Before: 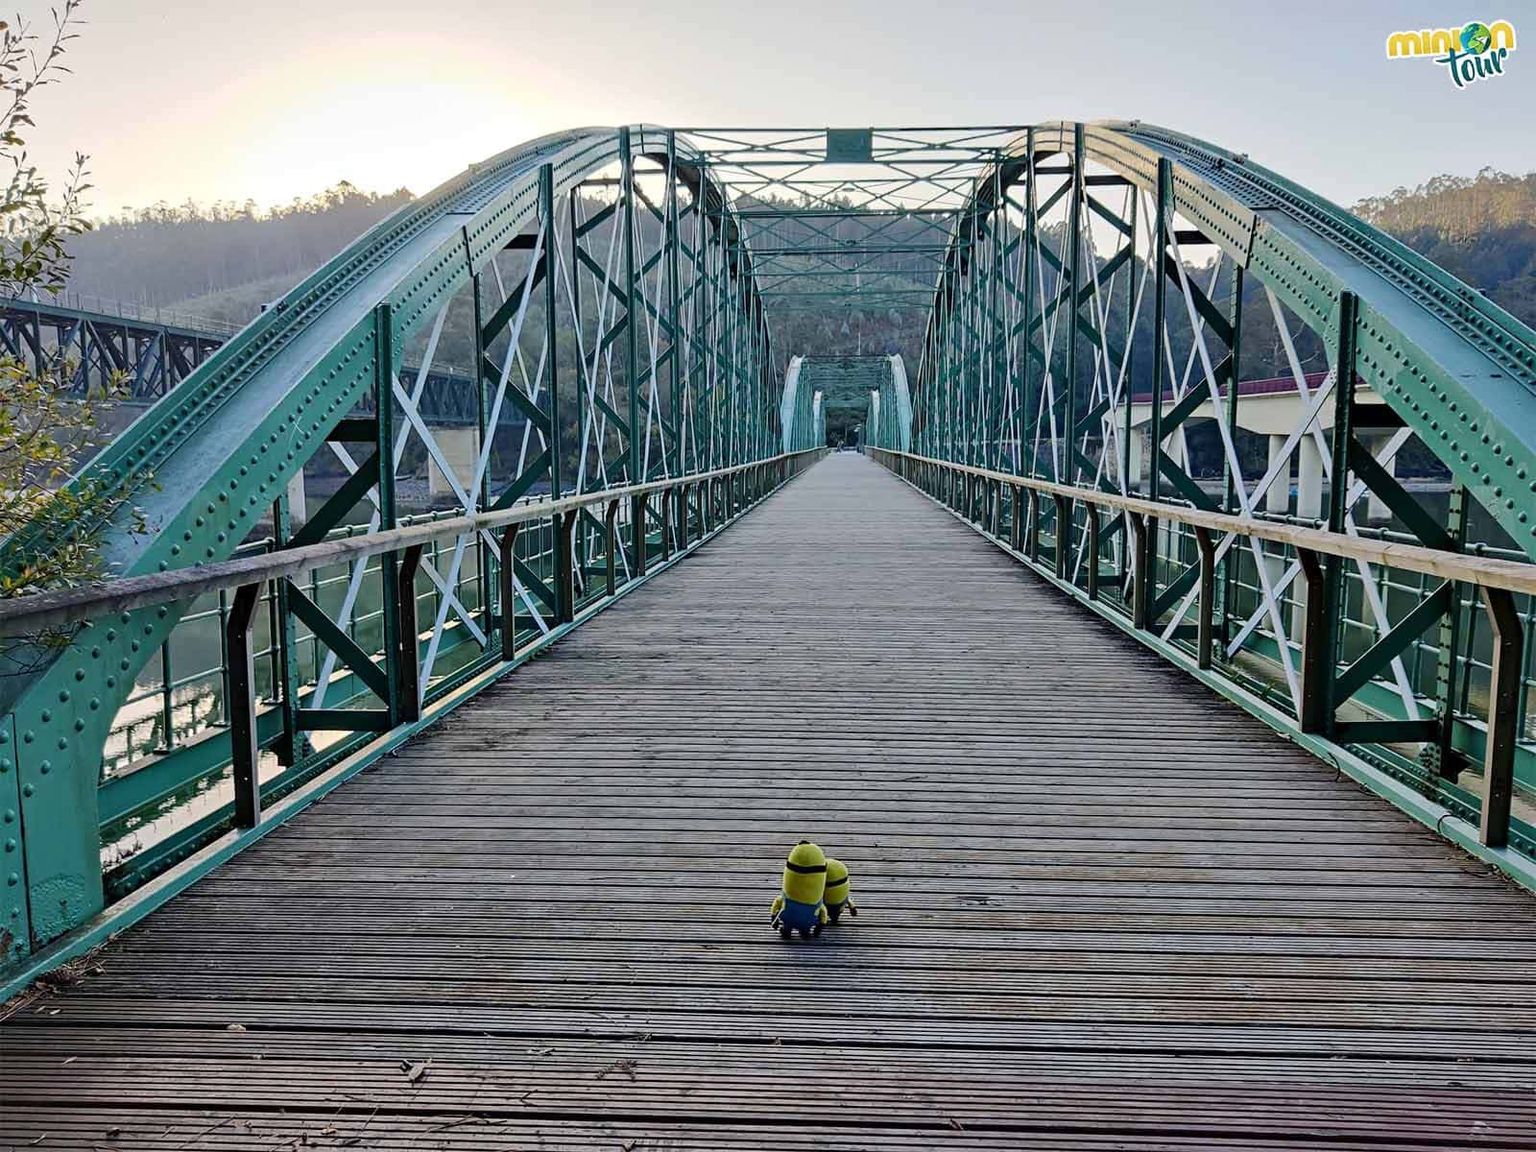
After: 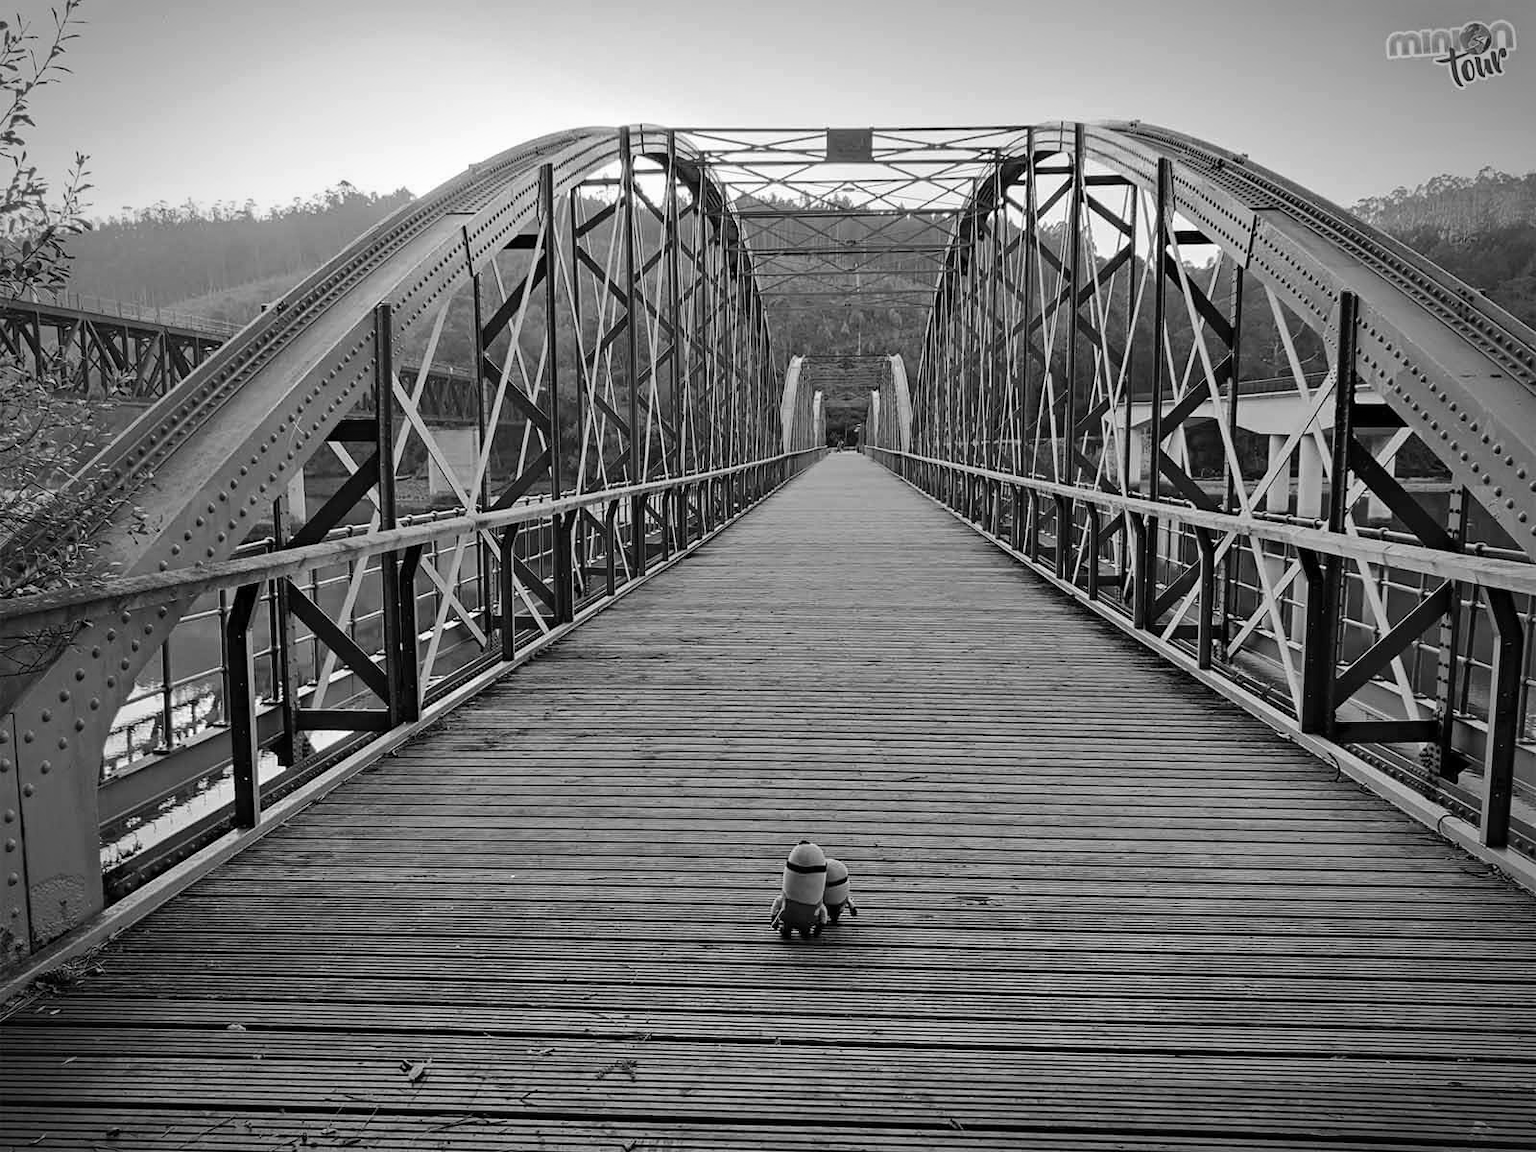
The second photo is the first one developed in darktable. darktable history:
vignetting: automatic ratio true
monochrome: a 0, b 0, size 0.5, highlights 0.57
